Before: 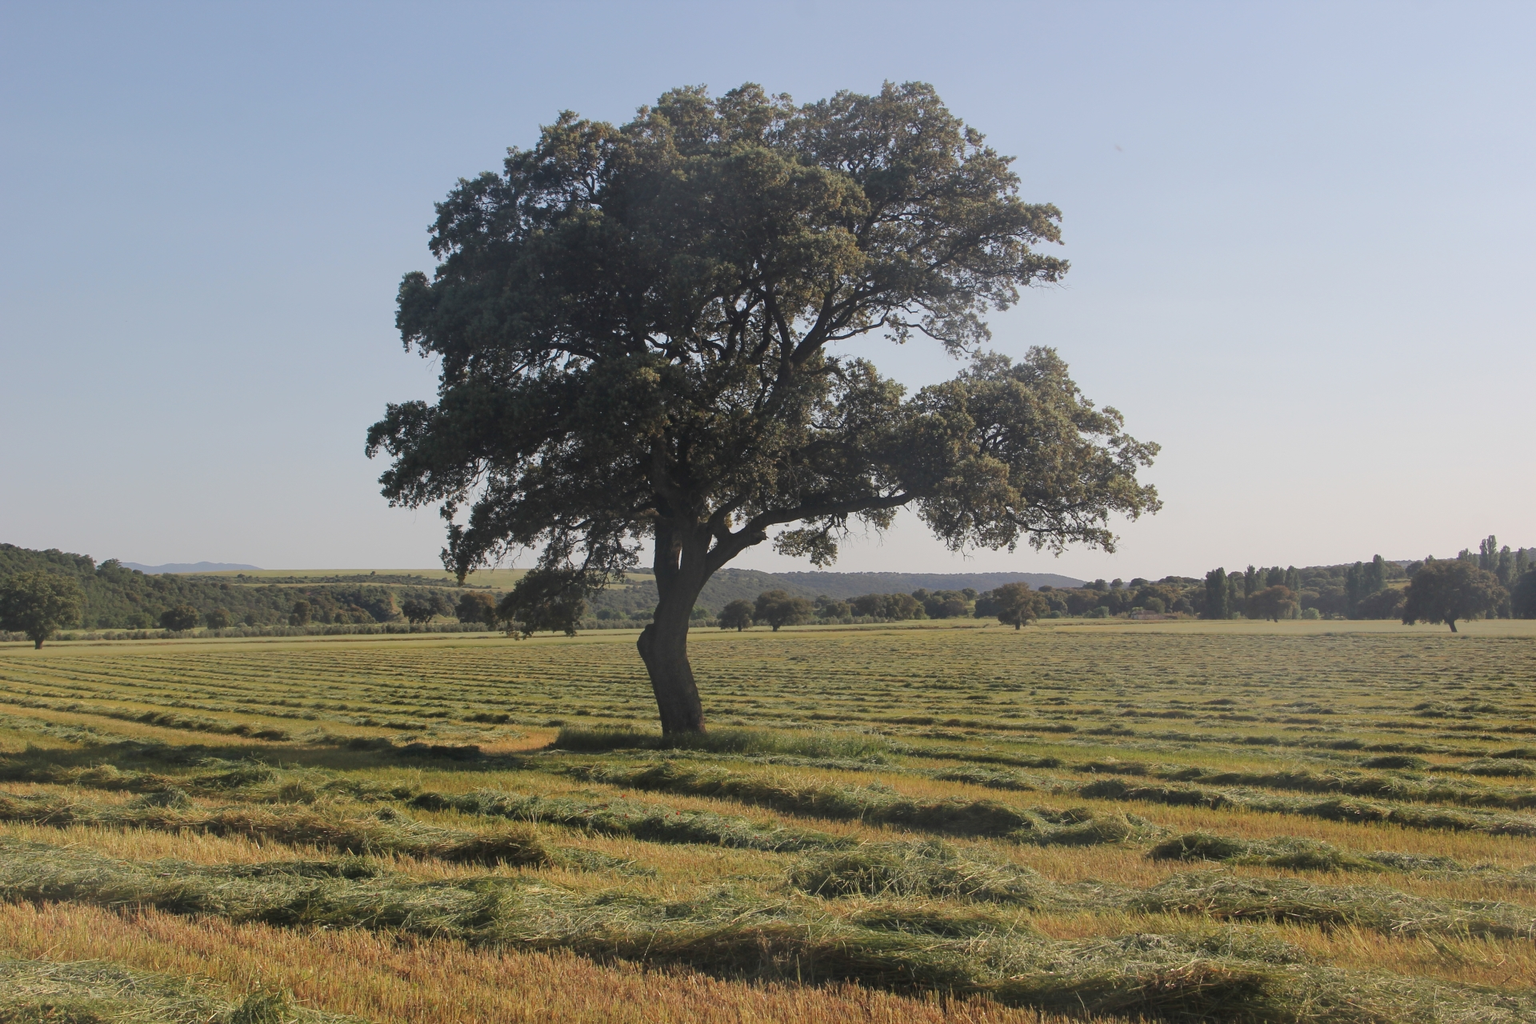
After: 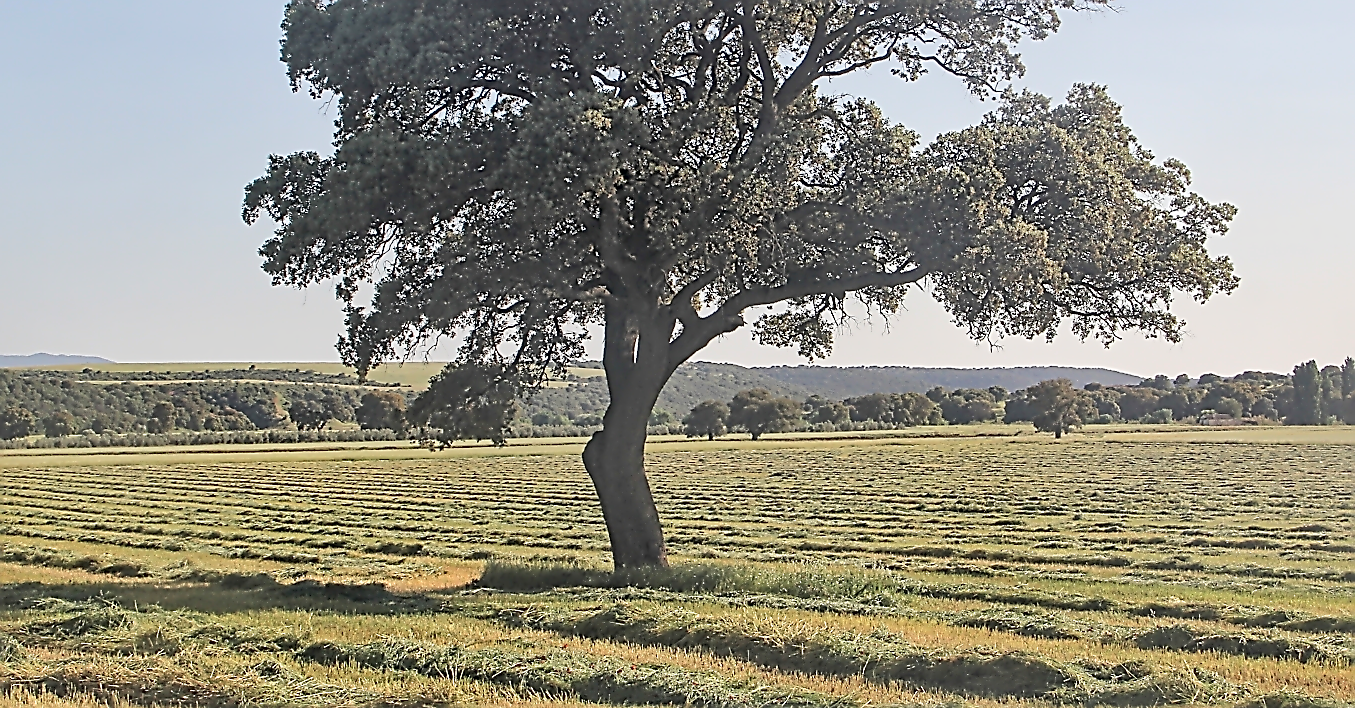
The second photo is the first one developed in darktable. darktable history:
haze removal: compatibility mode true, adaptive false
local contrast: mode bilateral grid, contrast 20, coarseness 50, detail 179%, midtone range 0.2
contrast brightness saturation: brightness 0.285
sharpen: radius 1.426, amount 1.252, threshold 0.823
contrast equalizer: y [[0.5, 0.5, 0.5, 0.515, 0.749, 0.84], [0.5 ×6], [0.5 ×6], [0, 0, 0, 0.001, 0.067, 0.262], [0 ×6]]
crop: left 11.161%, top 27.329%, right 18.236%, bottom 17.313%
